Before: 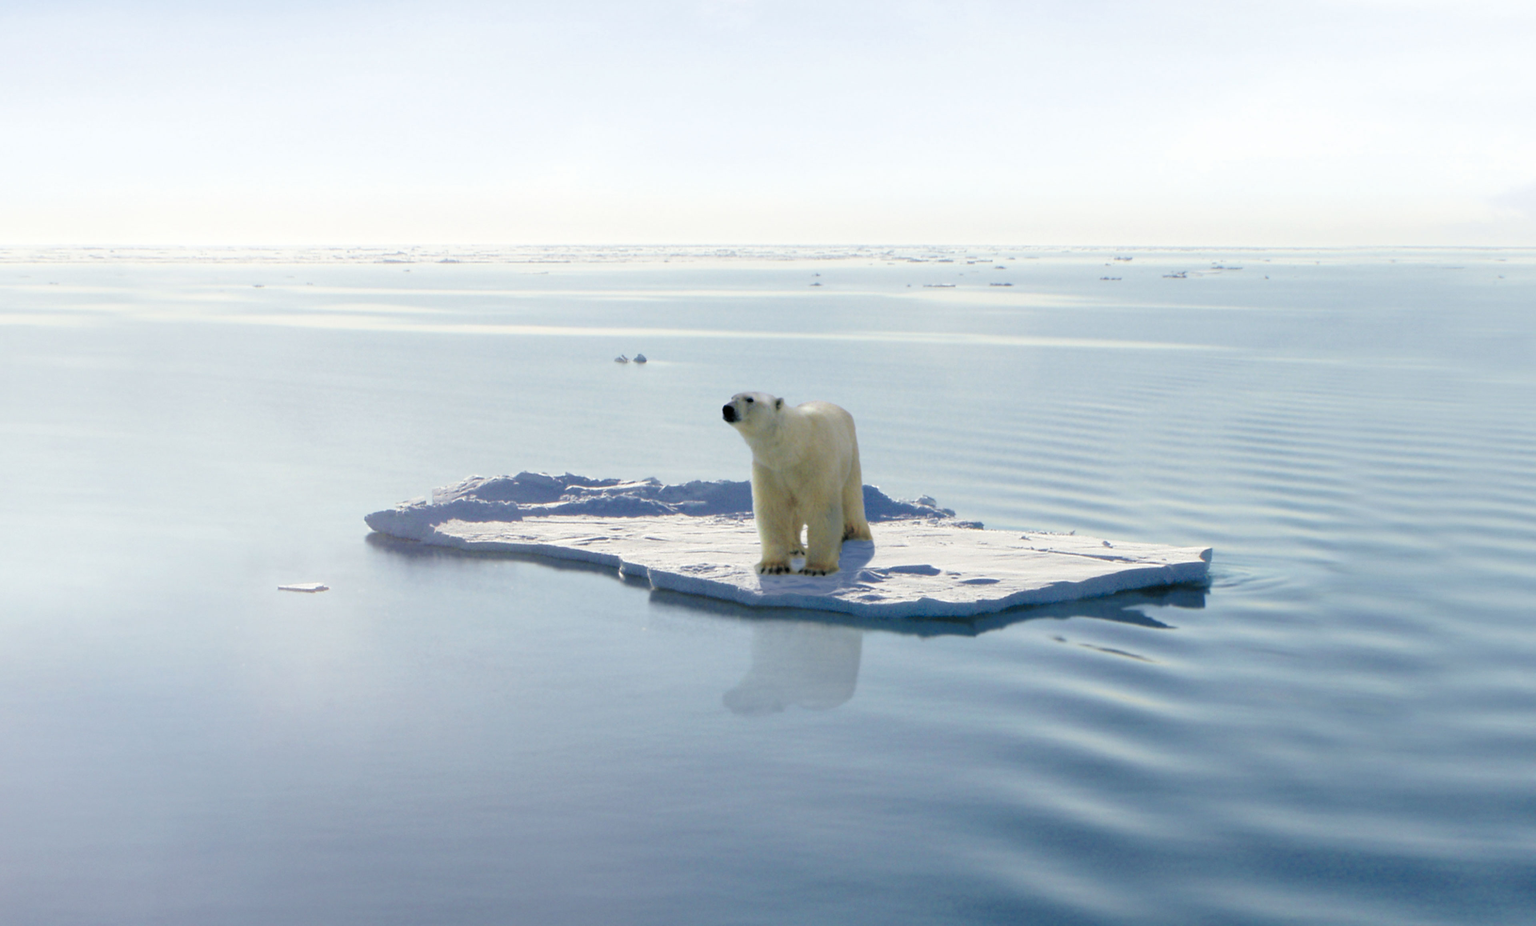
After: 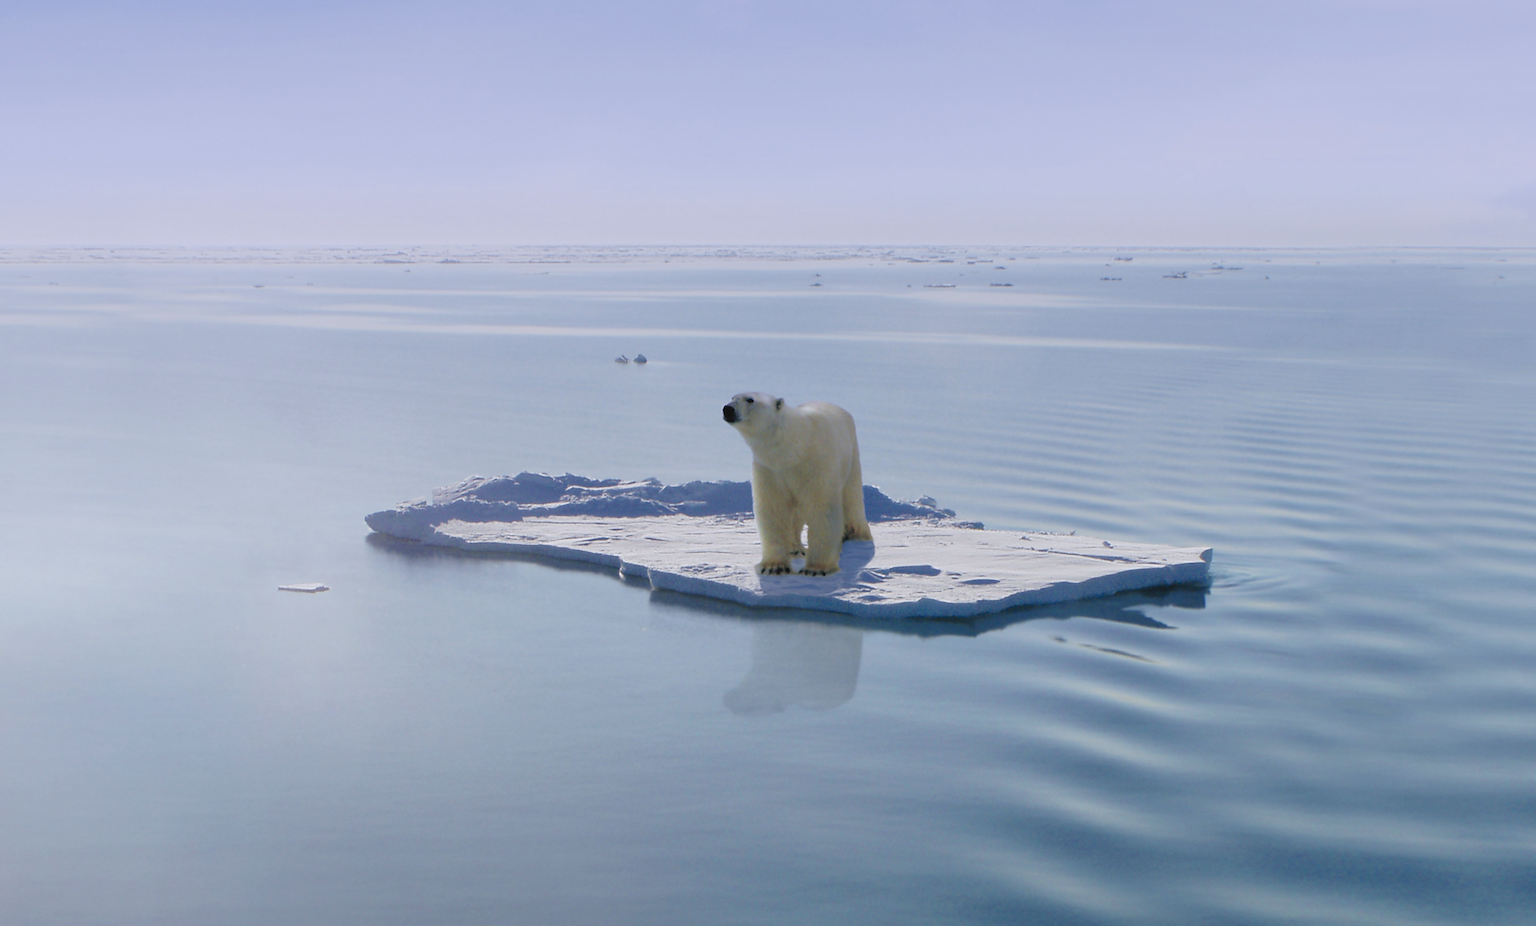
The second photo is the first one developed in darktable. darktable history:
tone equalizer: on, module defaults
contrast brightness saturation: contrast -0.11
sharpen: radius 1.4, amount 1.25, threshold 0.7
color balance rgb: linear chroma grading › shadows -3%, linear chroma grading › highlights -4%
graduated density: hue 238.83°, saturation 50%
